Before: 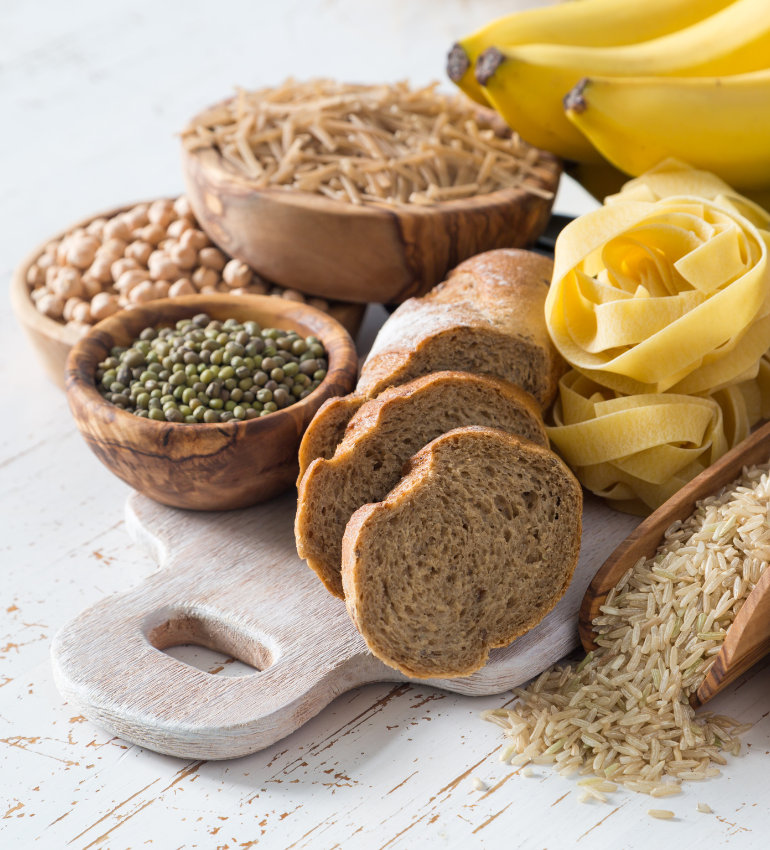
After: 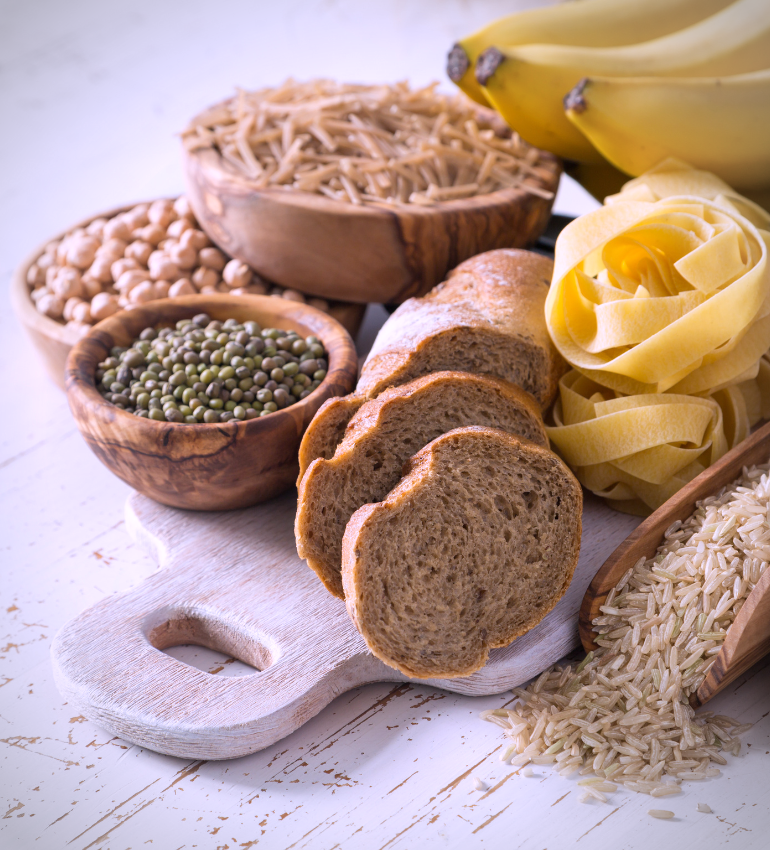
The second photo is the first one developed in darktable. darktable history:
vignetting: unbound false
white balance: red 1.042, blue 1.17
